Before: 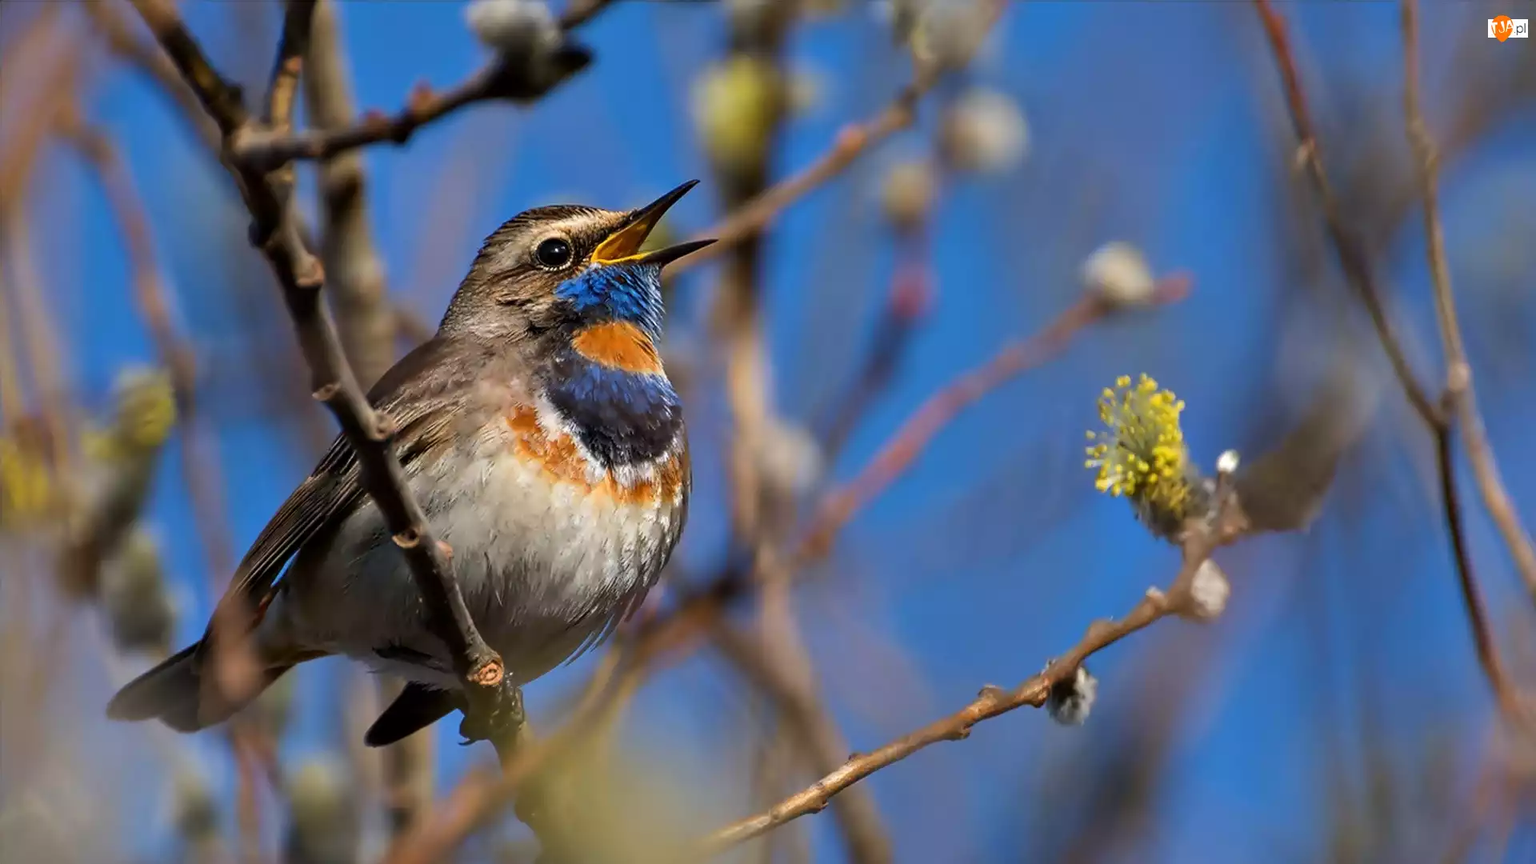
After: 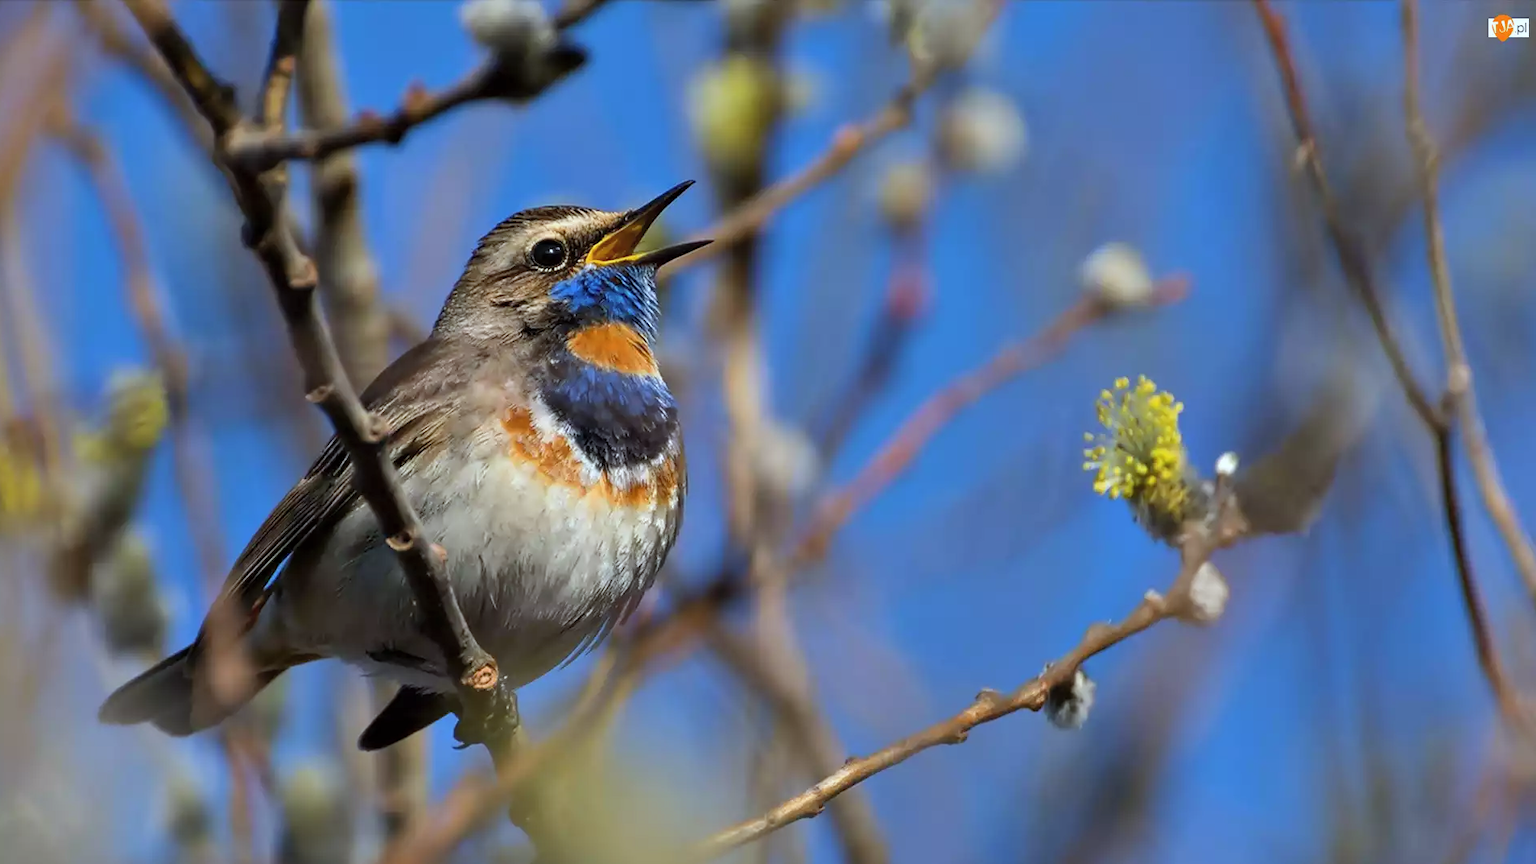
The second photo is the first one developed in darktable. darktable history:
white balance: red 0.925, blue 1.046
crop and rotate: left 0.614%, top 0.179%, bottom 0.309%
contrast brightness saturation: contrast 0.05, brightness 0.06, saturation 0.01
